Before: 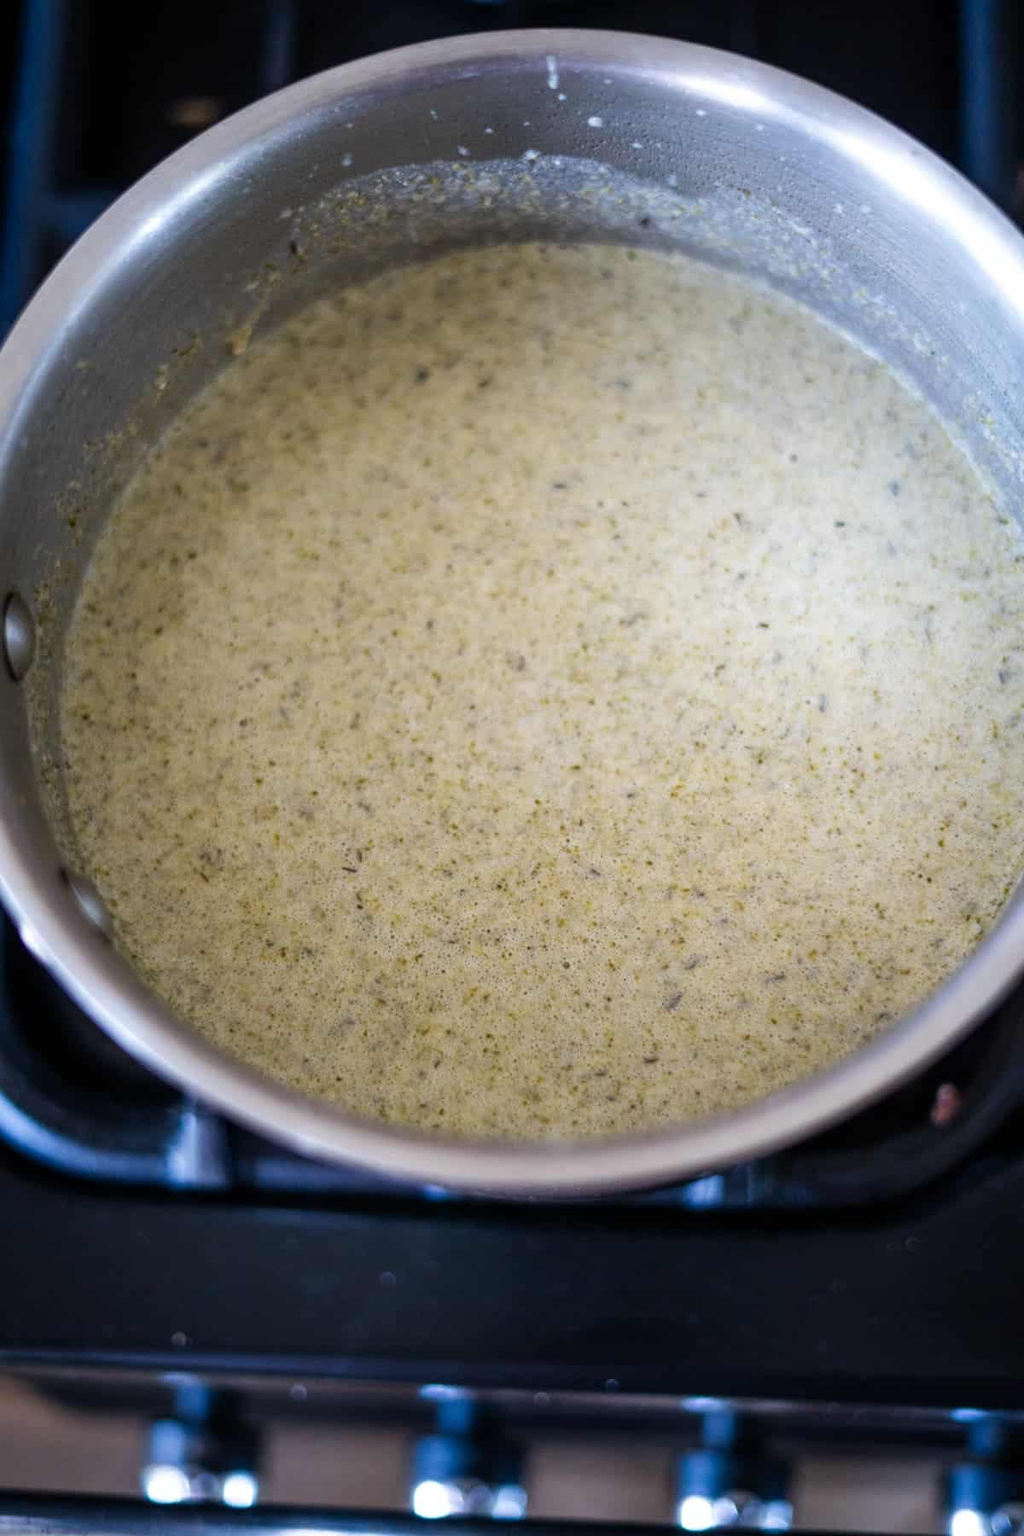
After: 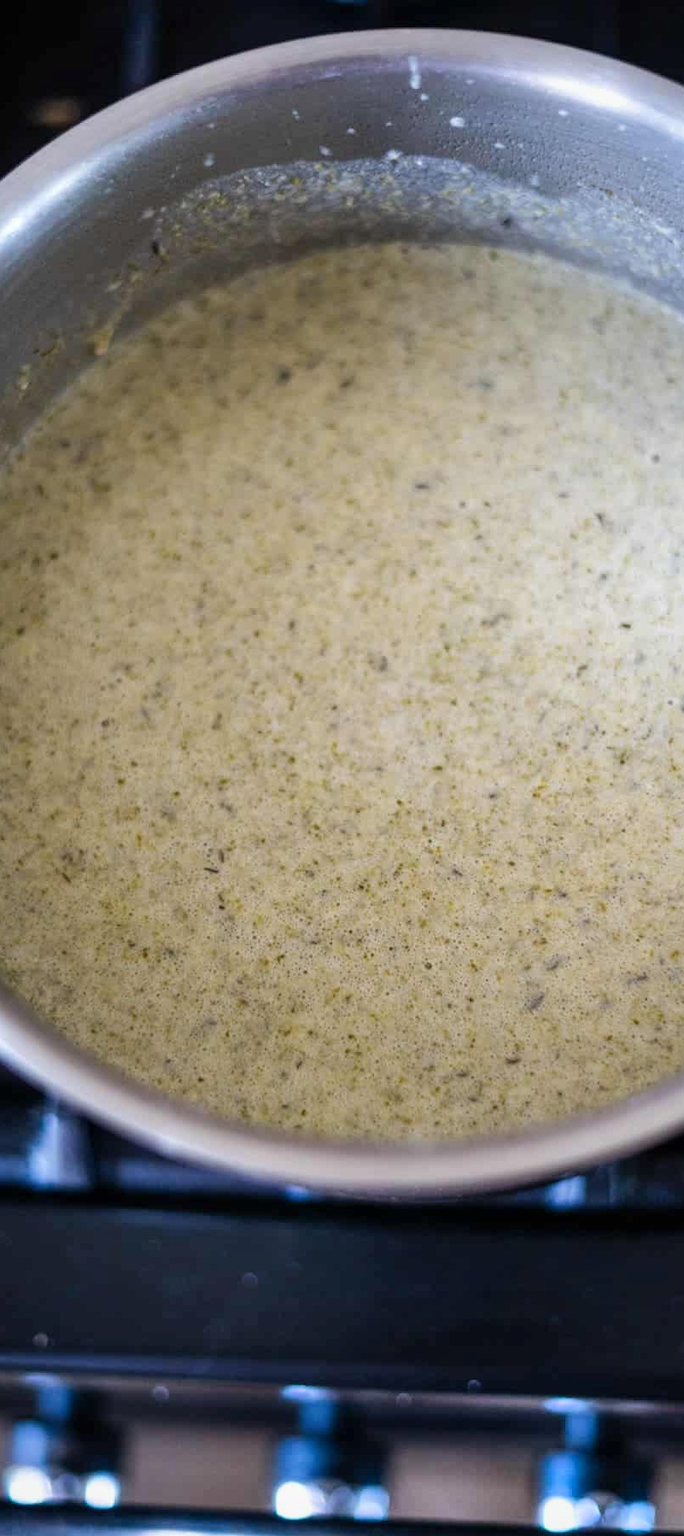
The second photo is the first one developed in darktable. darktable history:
crop and rotate: left 13.55%, right 19.542%
shadows and highlights: radius 262.57, soften with gaussian
vignetting: fall-off radius 60.81%, brightness -0.238, saturation 0.146
